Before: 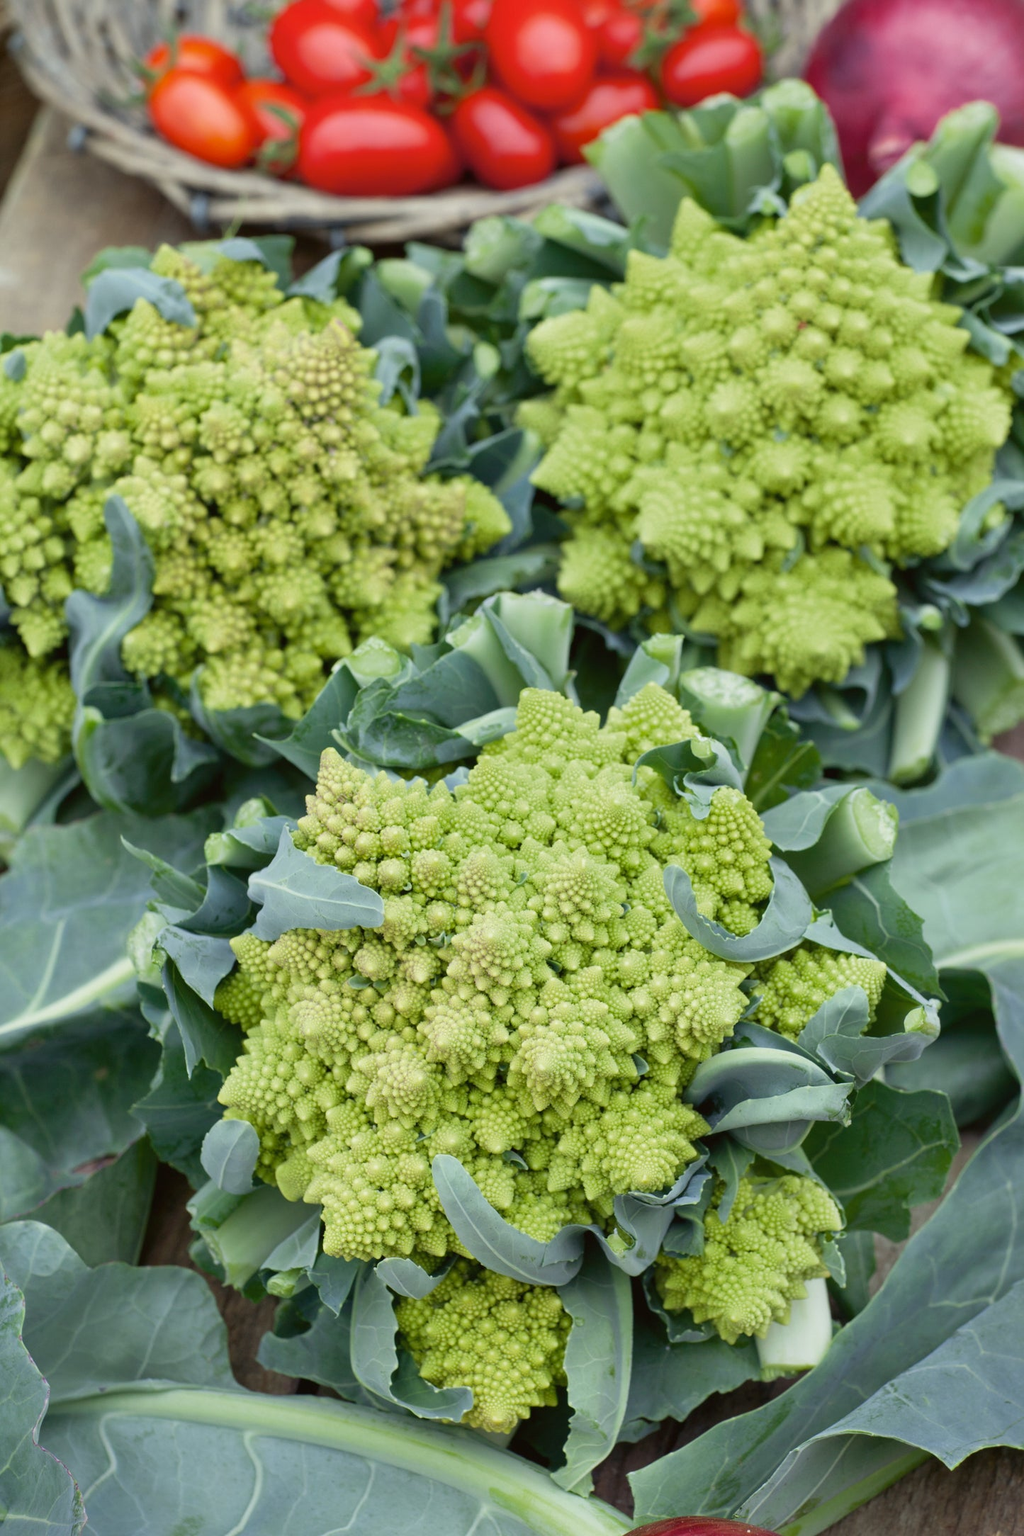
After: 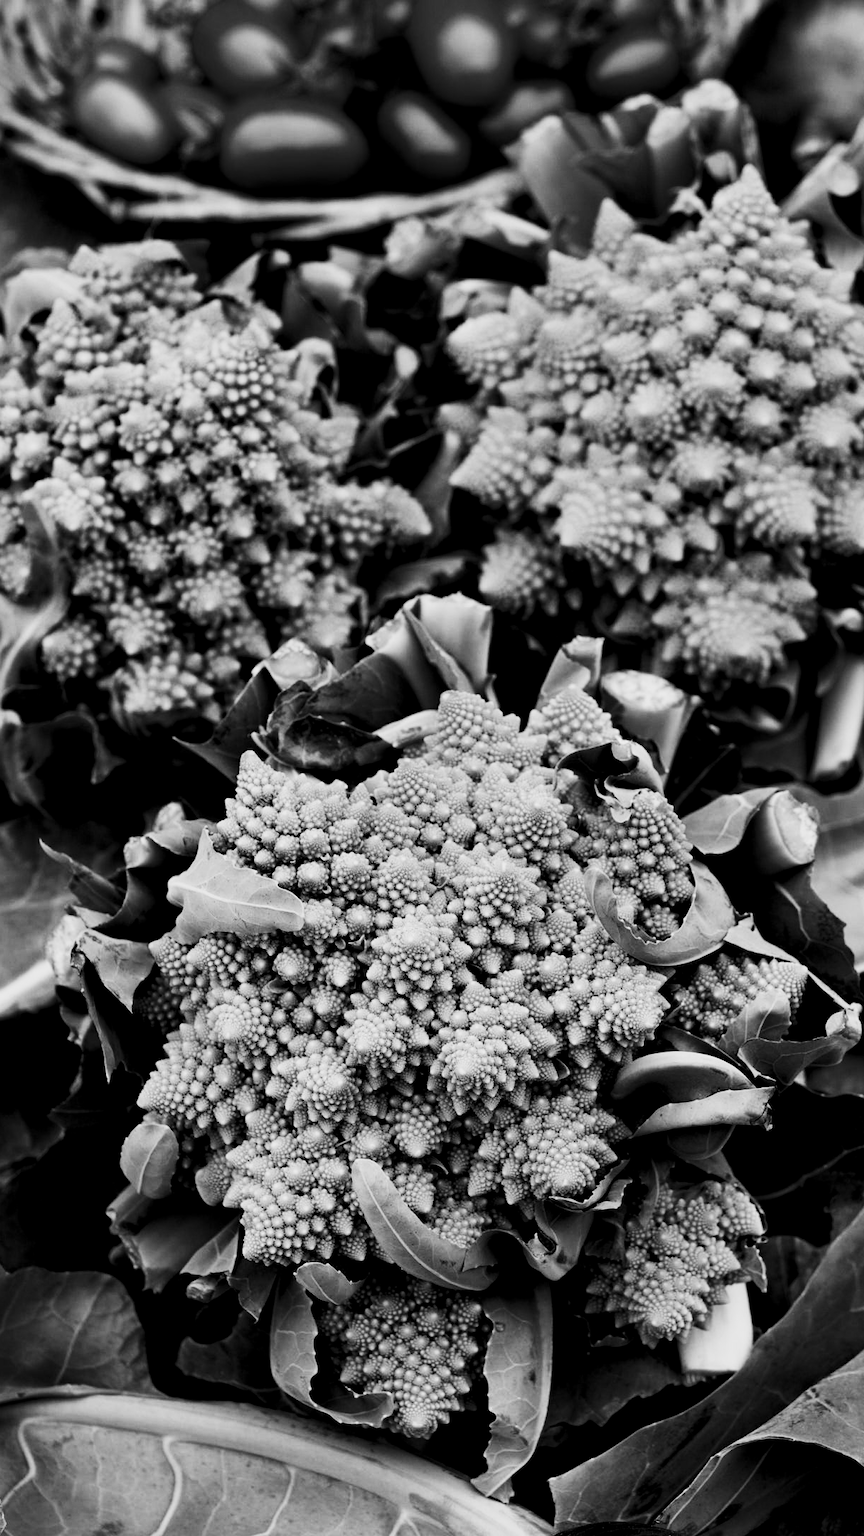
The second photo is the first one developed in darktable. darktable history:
crop: left 8.026%, right 7.374%
color calibration: output gray [0.18, 0.41, 0.41, 0], gray › normalize channels true, illuminant same as pipeline (D50), adaptation XYZ, x 0.346, y 0.359, gamut compression 0
filmic rgb: middle gray luminance 29%, black relative exposure -10.3 EV, white relative exposure 5.5 EV, threshold 6 EV, target black luminance 0%, hardness 3.95, latitude 2.04%, contrast 1.132, highlights saturation mix 5%, shadows ↔ highlights balance 15.11%, preserve chrominance no, color science v3 (2019), use custom middle-gray values true, iterations of high-quality reconstruction 0, enable highlight reconstruction true
white balance: red 1.004, blue 1.024
levels: levels [0.116, 0.574, 1]
contrast brightness saturation: contrast 0.62, brightness 0.34, saturation 0.14
exposure: black level correction 0.009, exposure 0.014 EV, compensate highlight preservation false
